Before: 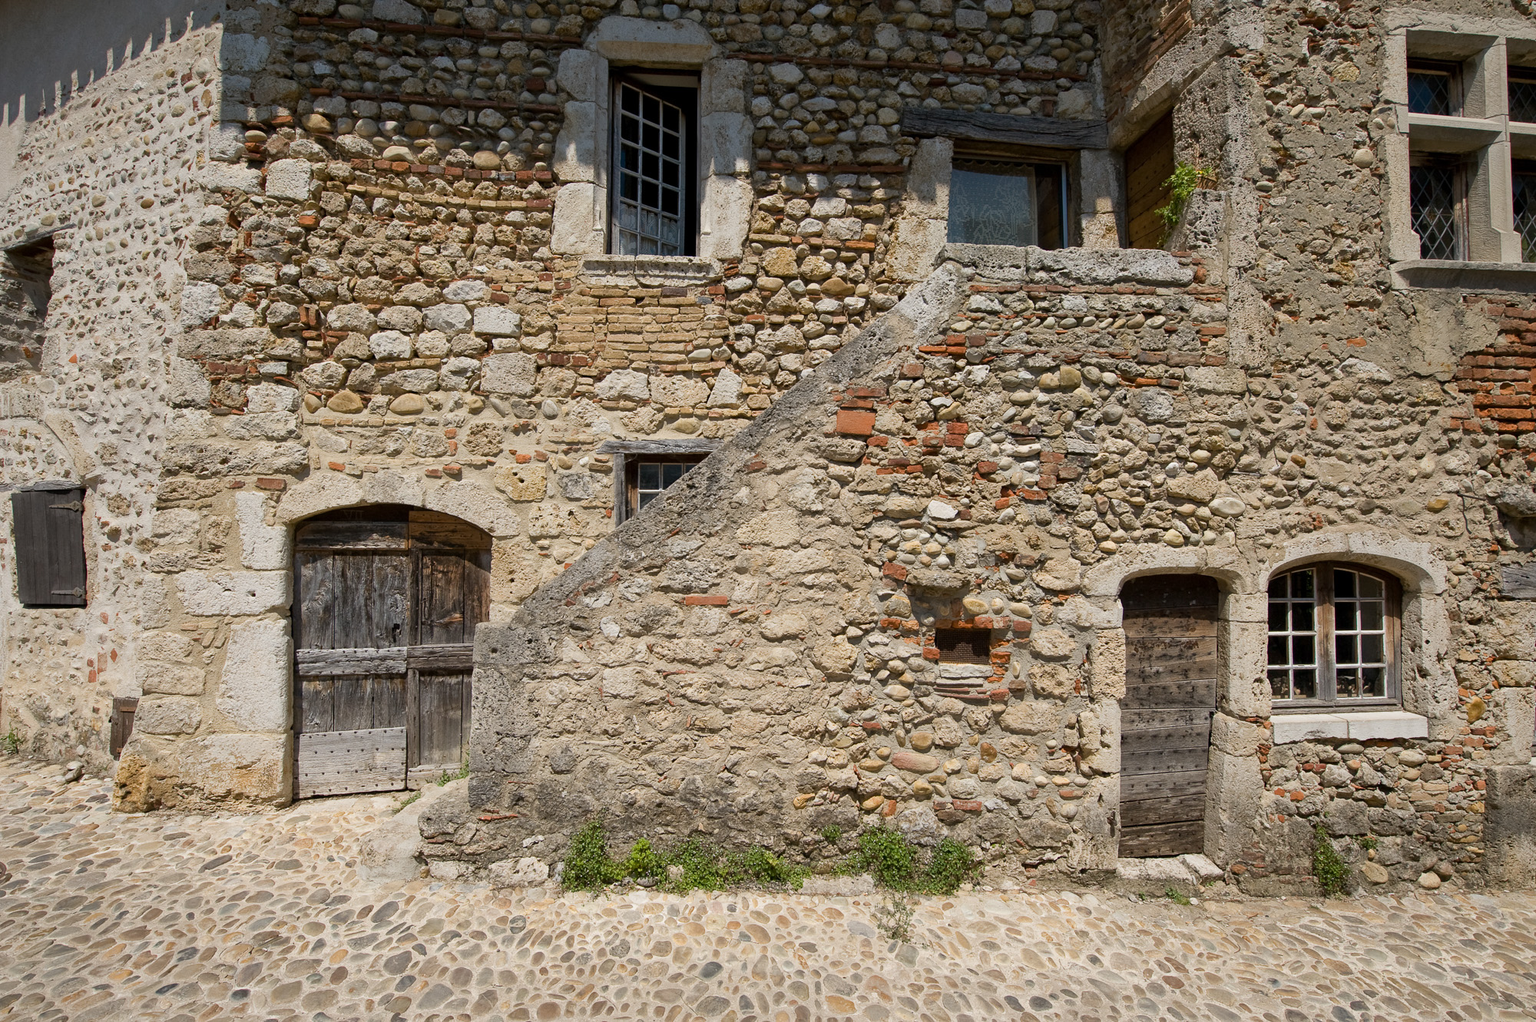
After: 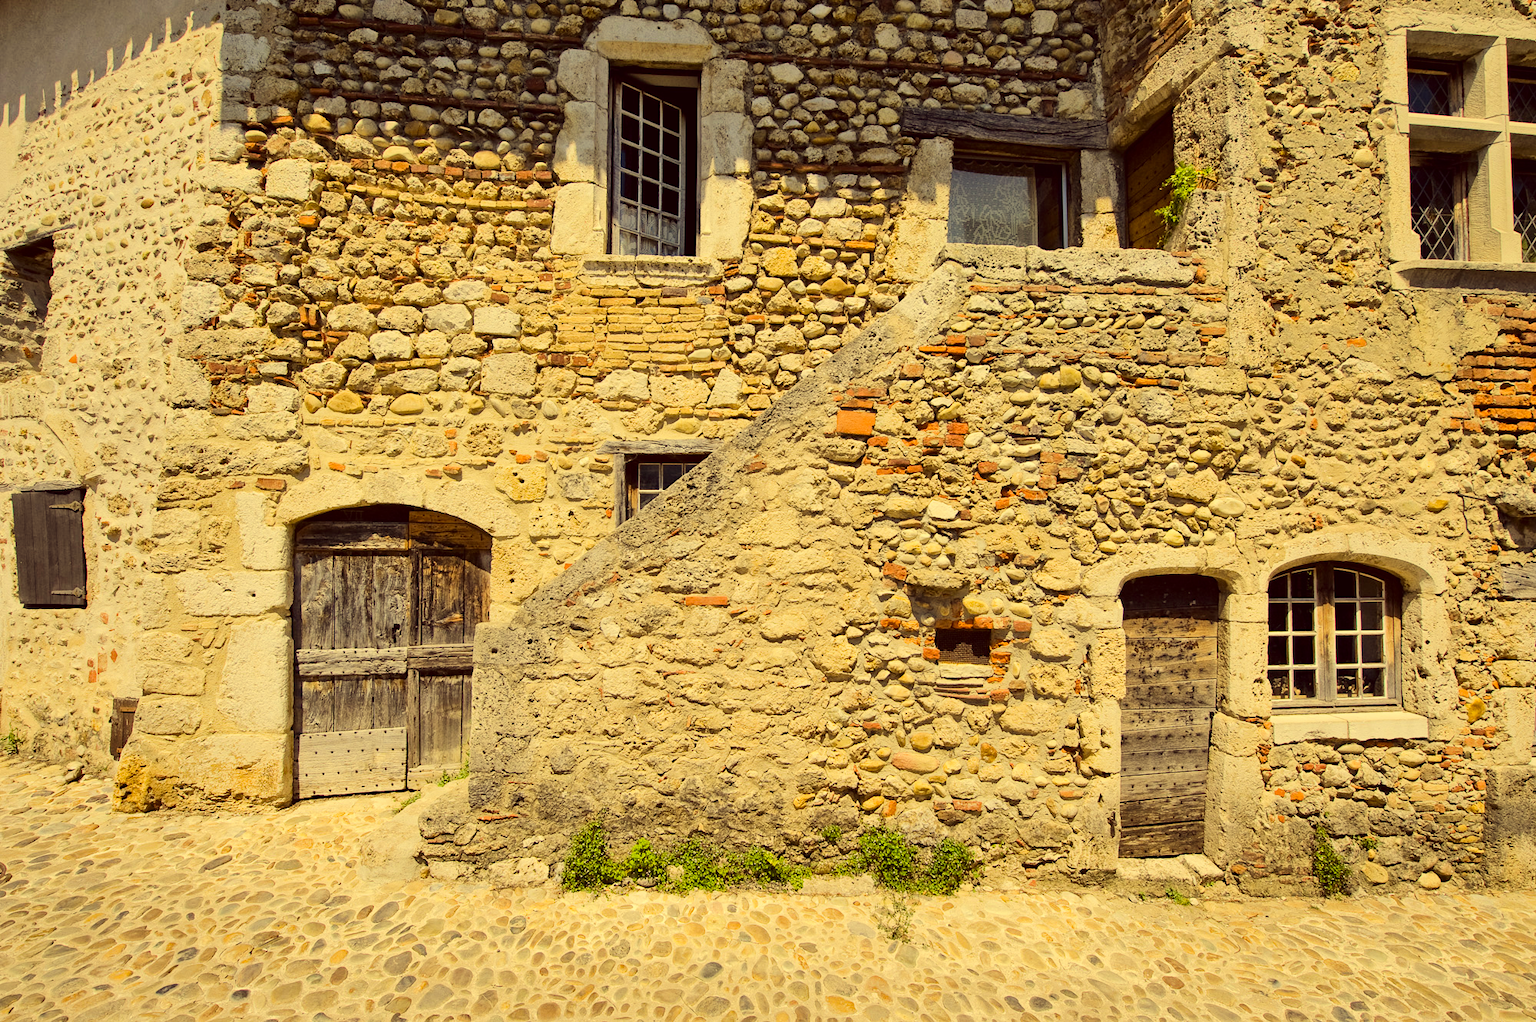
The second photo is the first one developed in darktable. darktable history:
color correction: highlights a* -0.504, highlights b* 39.99, shadows a* 9.95, shadows b* -0.373
shadows and highlights: radius 136.57, soften with gaussian
tone equalizer: -7 EV 0.151 EV, -6 EV 0.614 EV, -5 EV 1.18 EV, -4 EV 1.35 EV, -3 EV 1.12 EV, -2 EV 0.6 EV, -1 EV 0.147 EV, edges refinement/feathering 500, mask exposure compensation -1.57 EV, preserve details no
